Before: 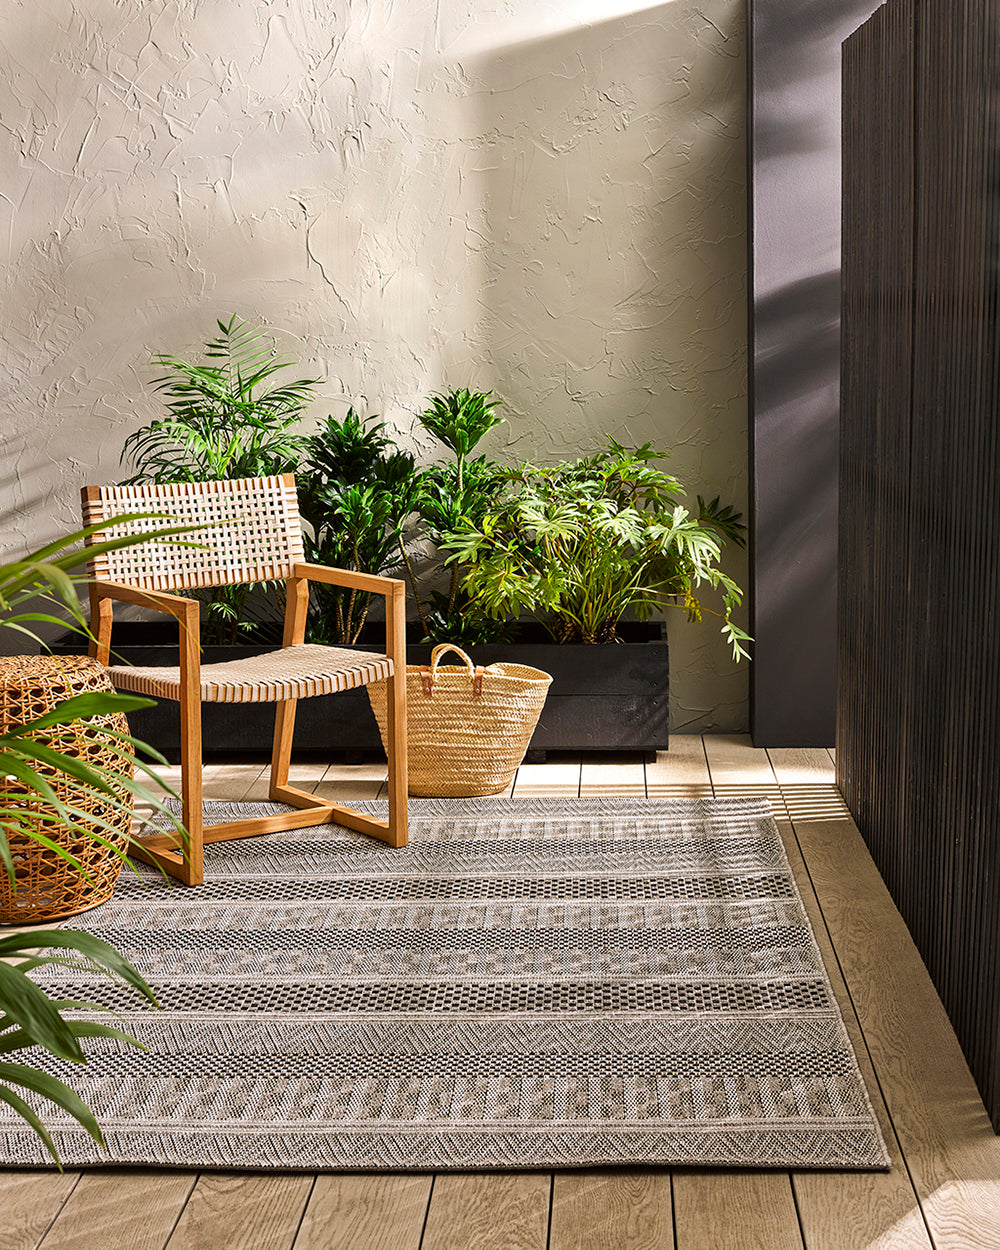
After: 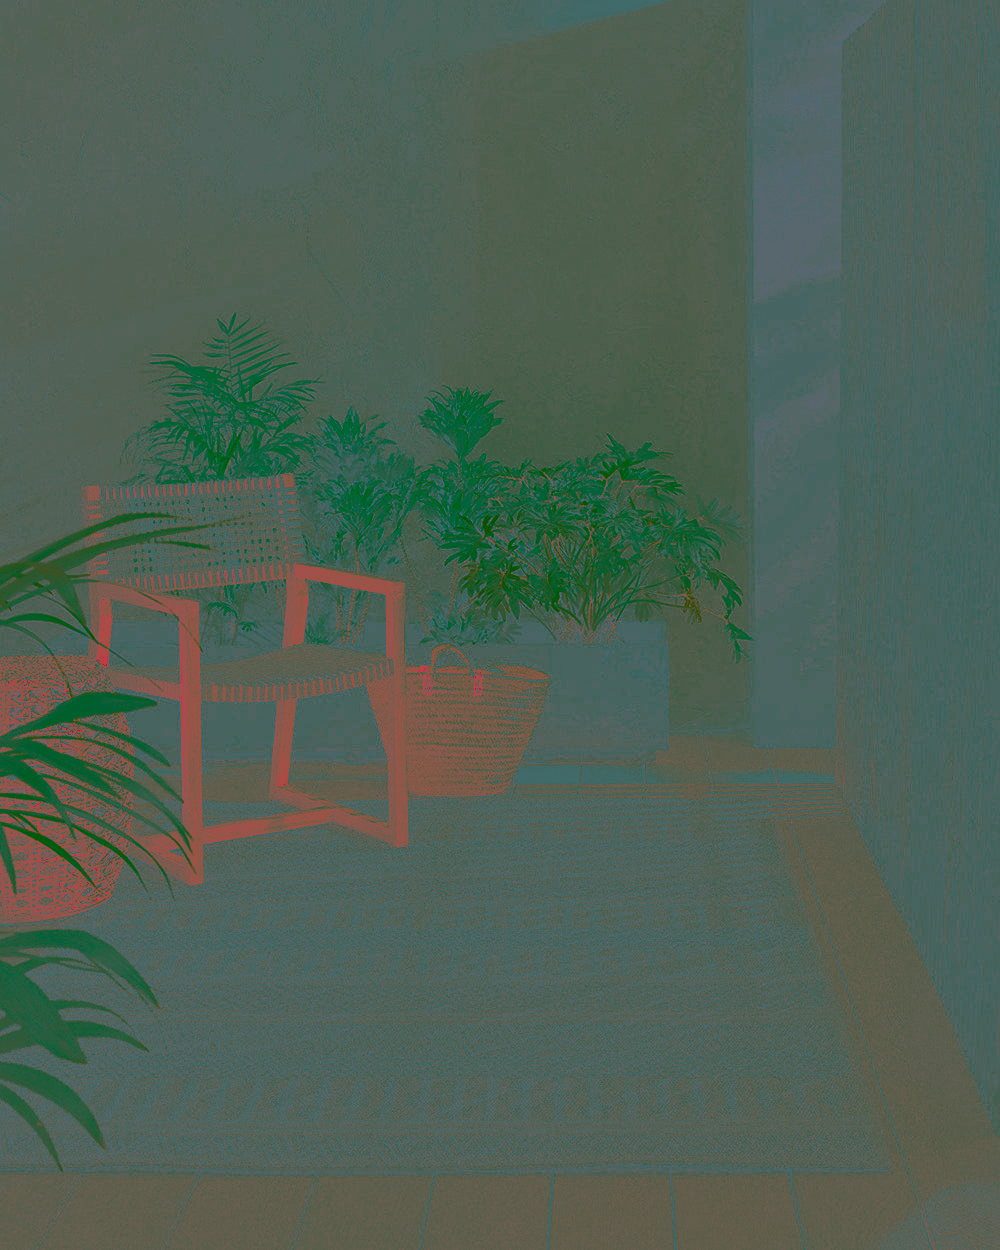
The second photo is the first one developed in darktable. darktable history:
contrast brightness saturation: contrast -0.99, brightness -0.17, saturation 0.75
exposure: black level correction 0.001, exposure 1.719 EV, compensate exposure bias true, compensate highlight preservation false
split-toning: shadows › hue 186.43°, highlights › hue 49.29°, compress 30.29%
